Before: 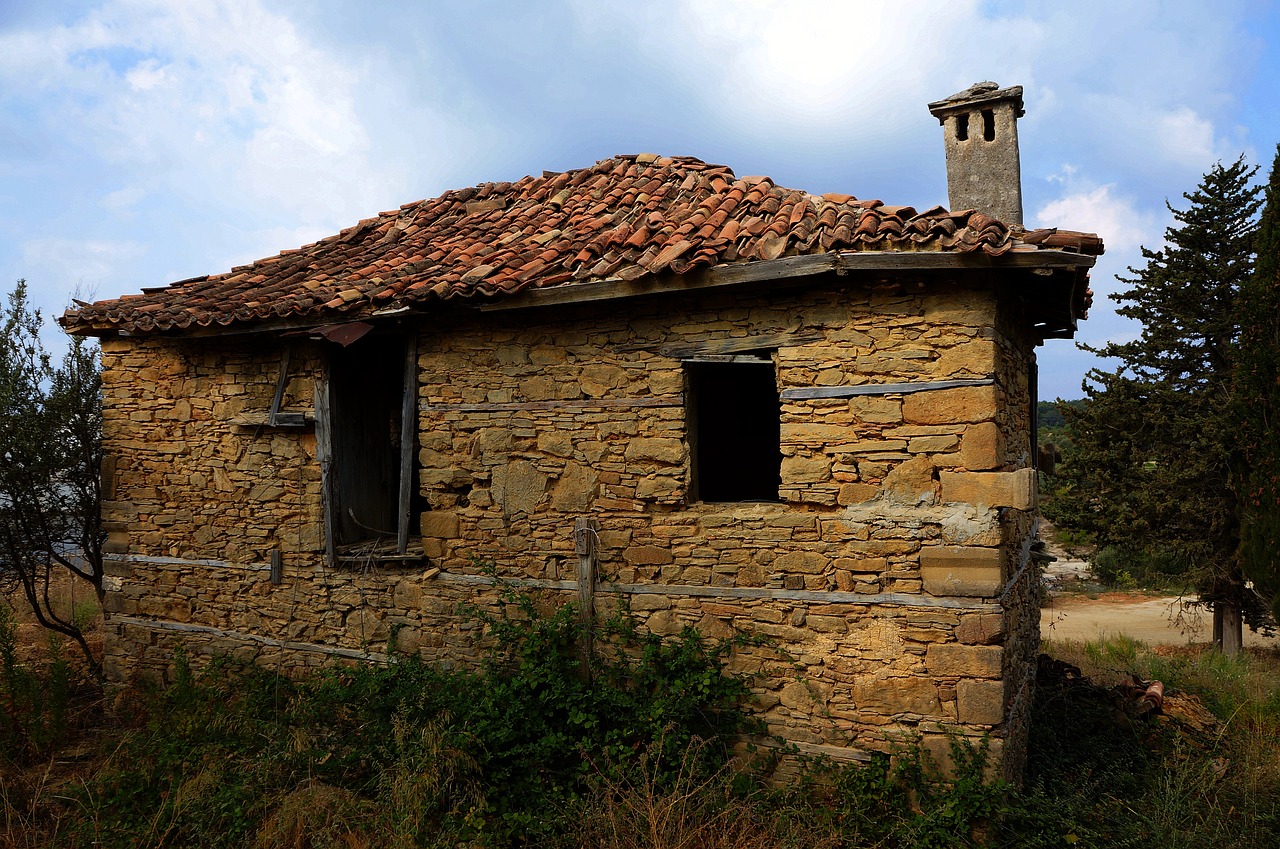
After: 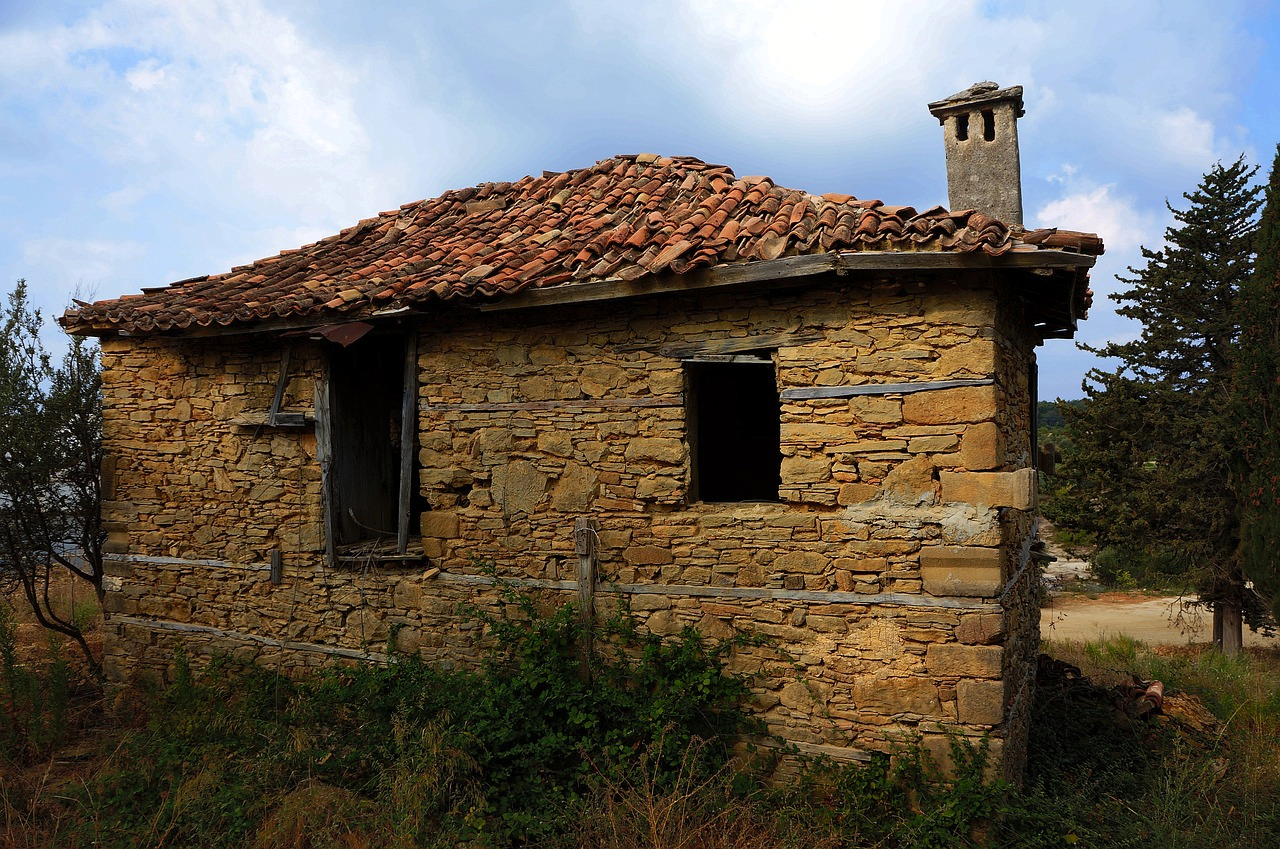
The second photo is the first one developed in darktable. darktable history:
shadows and highlights: shadows 62.75, white point adjustment 0.554, highlights -34.42, compress 83.61%
